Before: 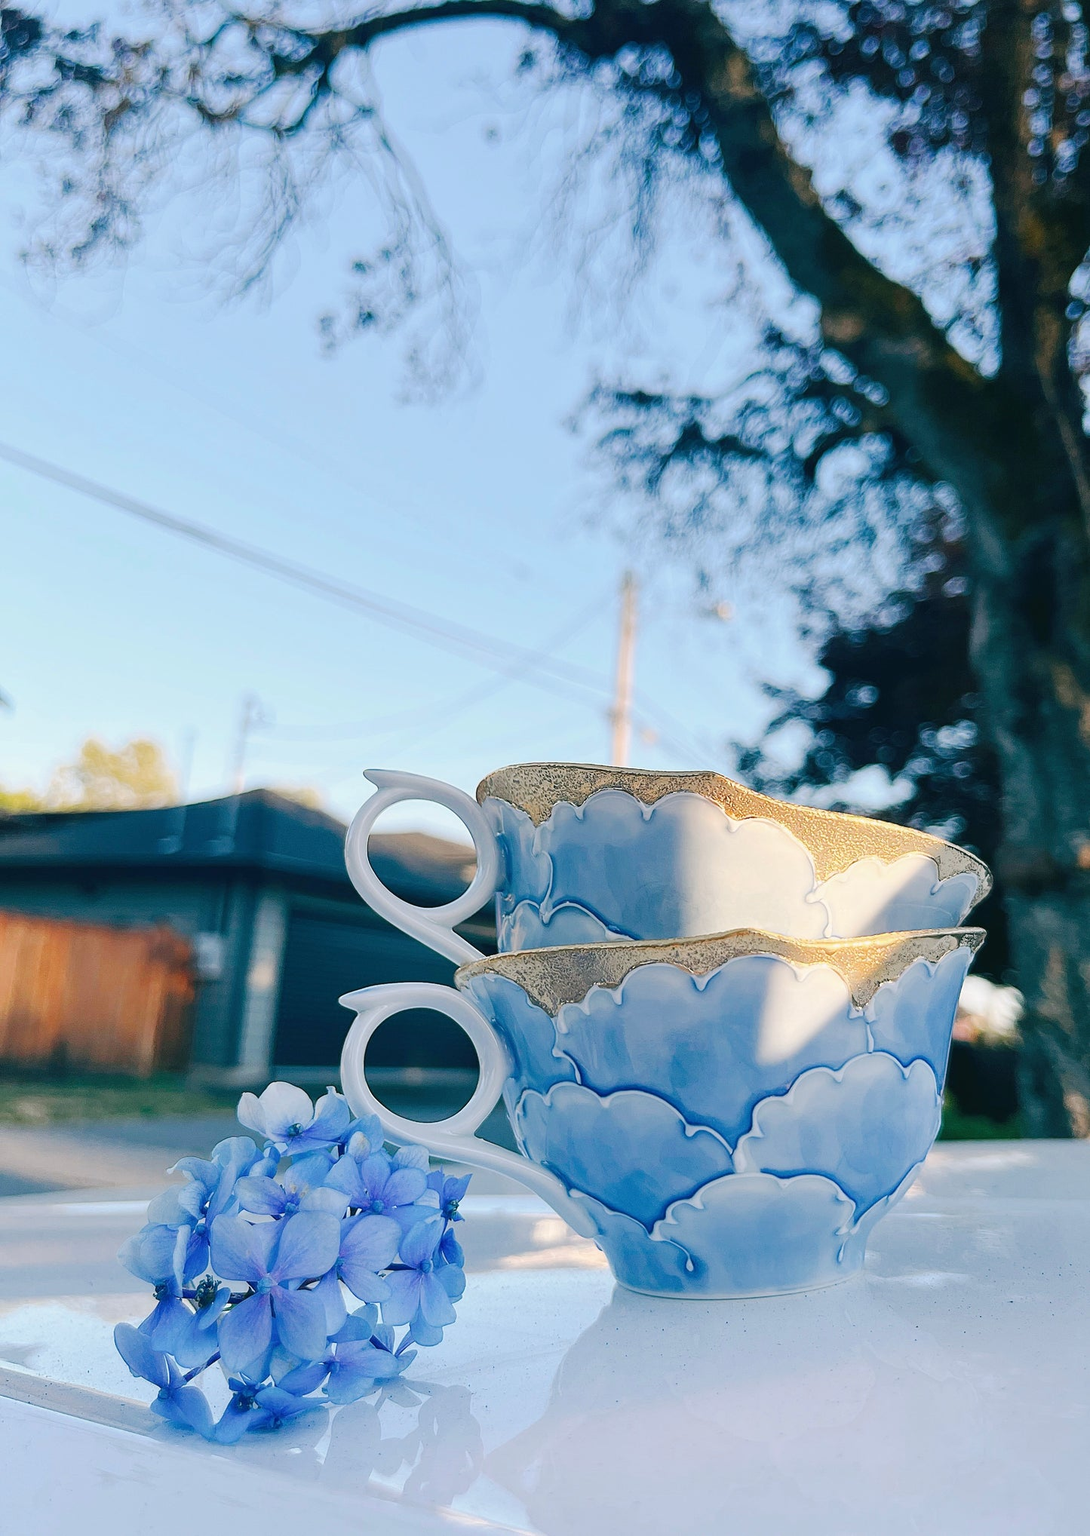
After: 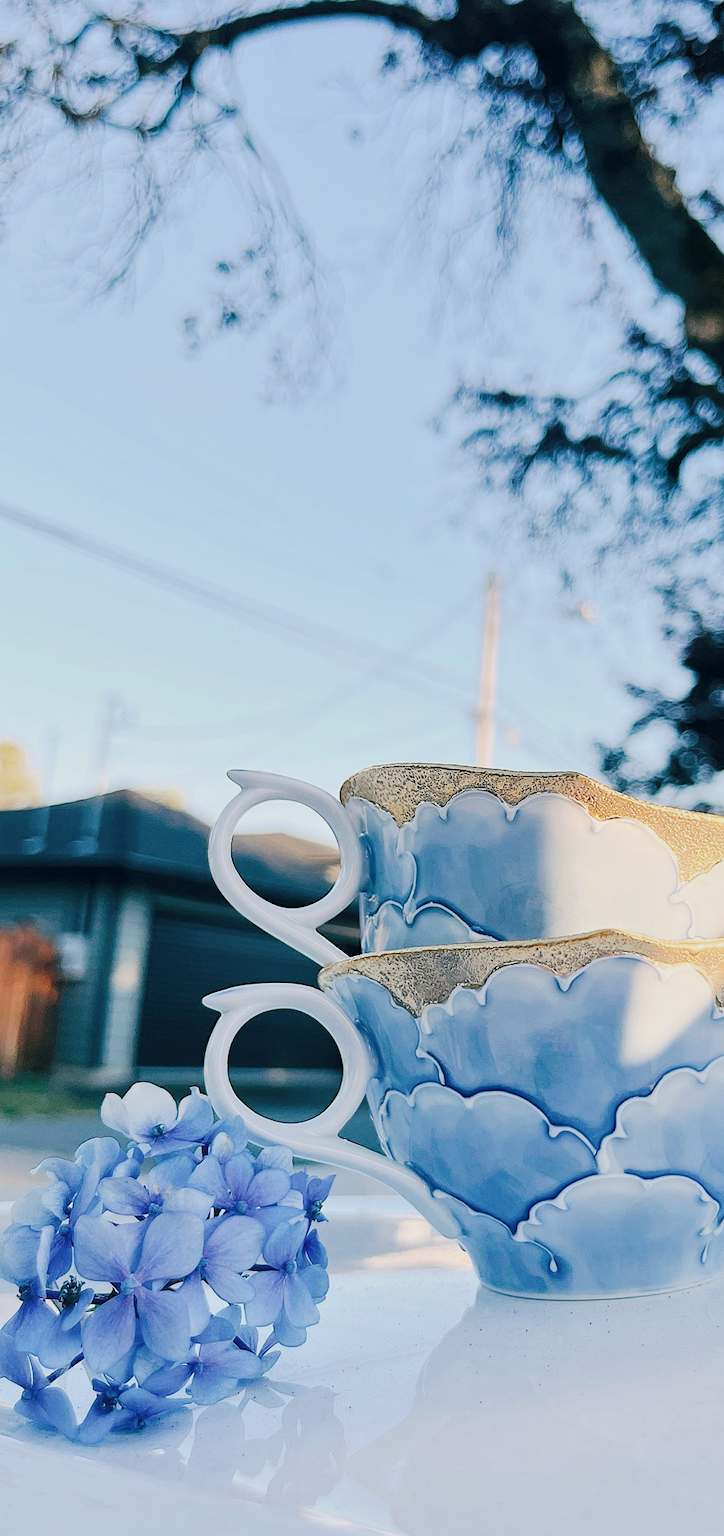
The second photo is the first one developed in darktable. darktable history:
tone curve: curves: ch0 [(0, 0) (0.227, 0.17) (0.766, 0.774) (1, 1)]; ch1 [(0, 0) (0.114, 0.127) (0.437, 0.452) (0.498, 0.495) (0.579, 0.602) (1, 1)]; ch2 [(0, 0) (0.233, 0.259) (0.493, 0.492) (0.568, 0.596) (1, 1)], color space Lab, linked channels, preserve colors none
shadows and highlights: radius 332, shadows 53.59, highlights -99.21, compress 94.36%, highlights color adjustment 89.37%, soften with gaussian
filmic rgb: black relative exposure -7.65 EV, white relative exposure 4.56 EV, hardness 3.61
exposure: black level correction 0, exposure 0.499 EV, compensate highlight preservation false
crop and rotate: left 12.526%, right 20.925%
local contrast: mode bilateral grid, contrast 20, coarseness 49, detail 119%, midtone range 0.2
tone equalizer: edges refinement/feathering 500, mask exposure compensation -1.57 EV, preserve details no
